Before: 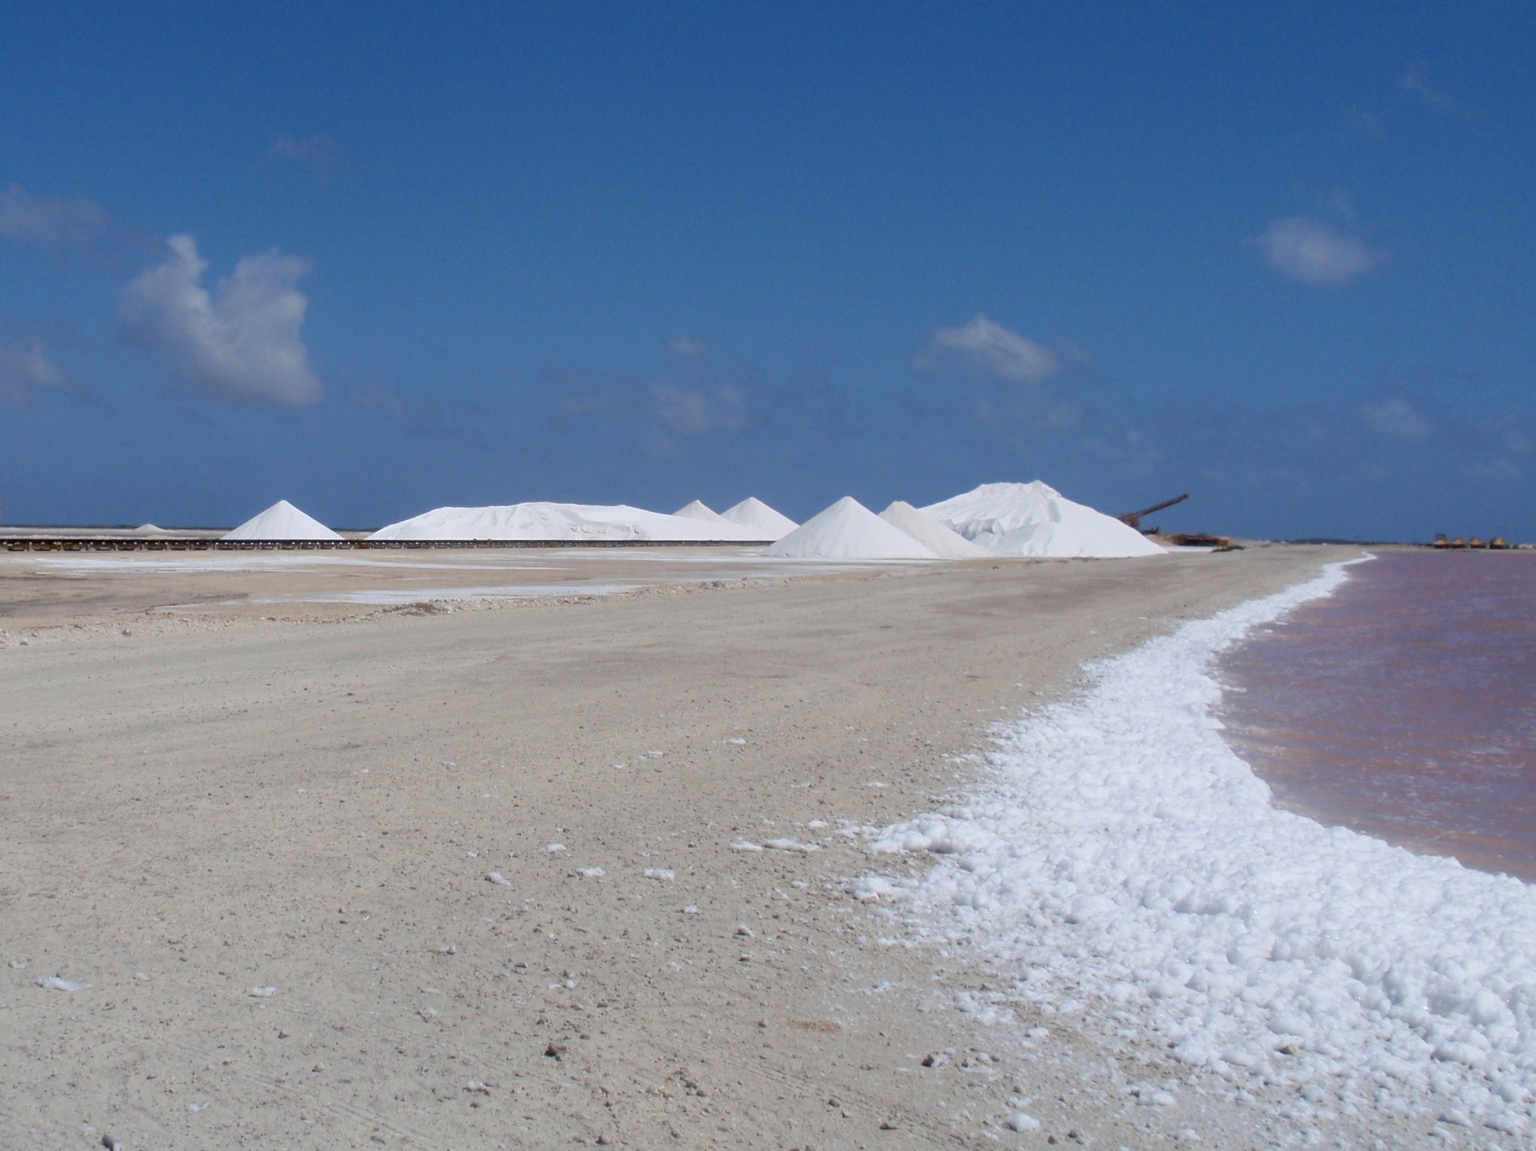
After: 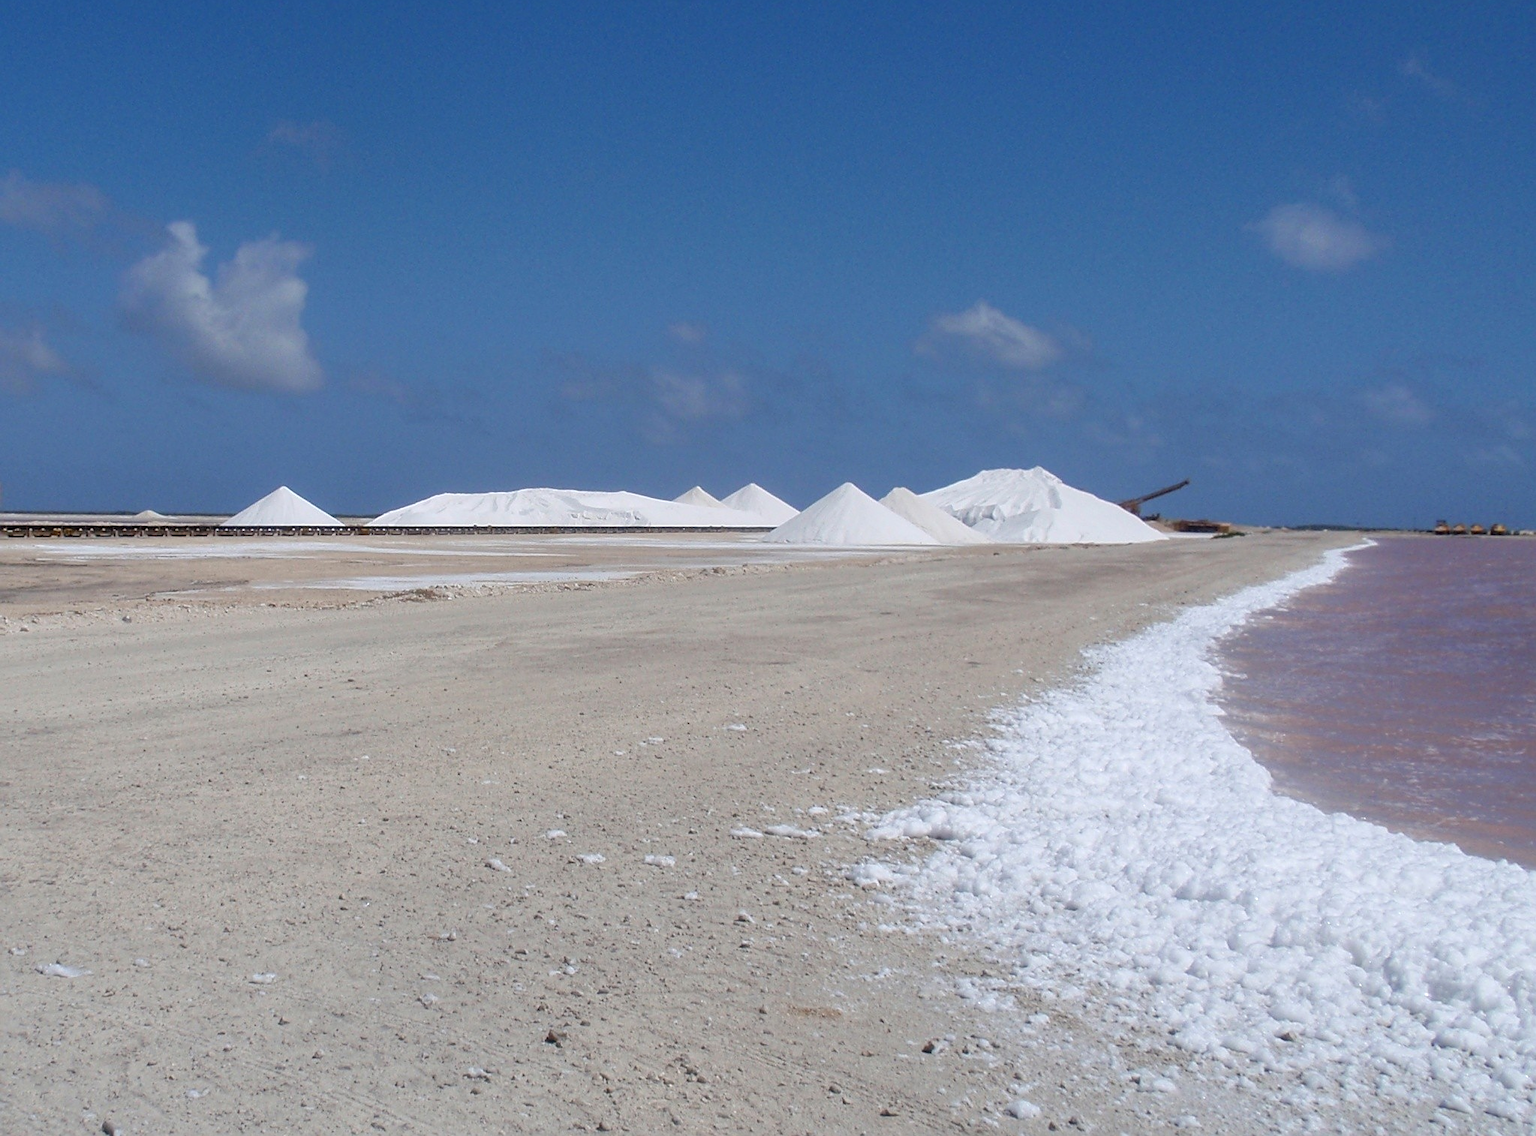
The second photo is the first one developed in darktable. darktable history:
sharpen: on, module defaults
crop: top 1.271%, right 0.028%
exposure: exposure 0.086 EV, compensate exposure bias true, compensate highlight preservation false
local contrast: detail 109%
